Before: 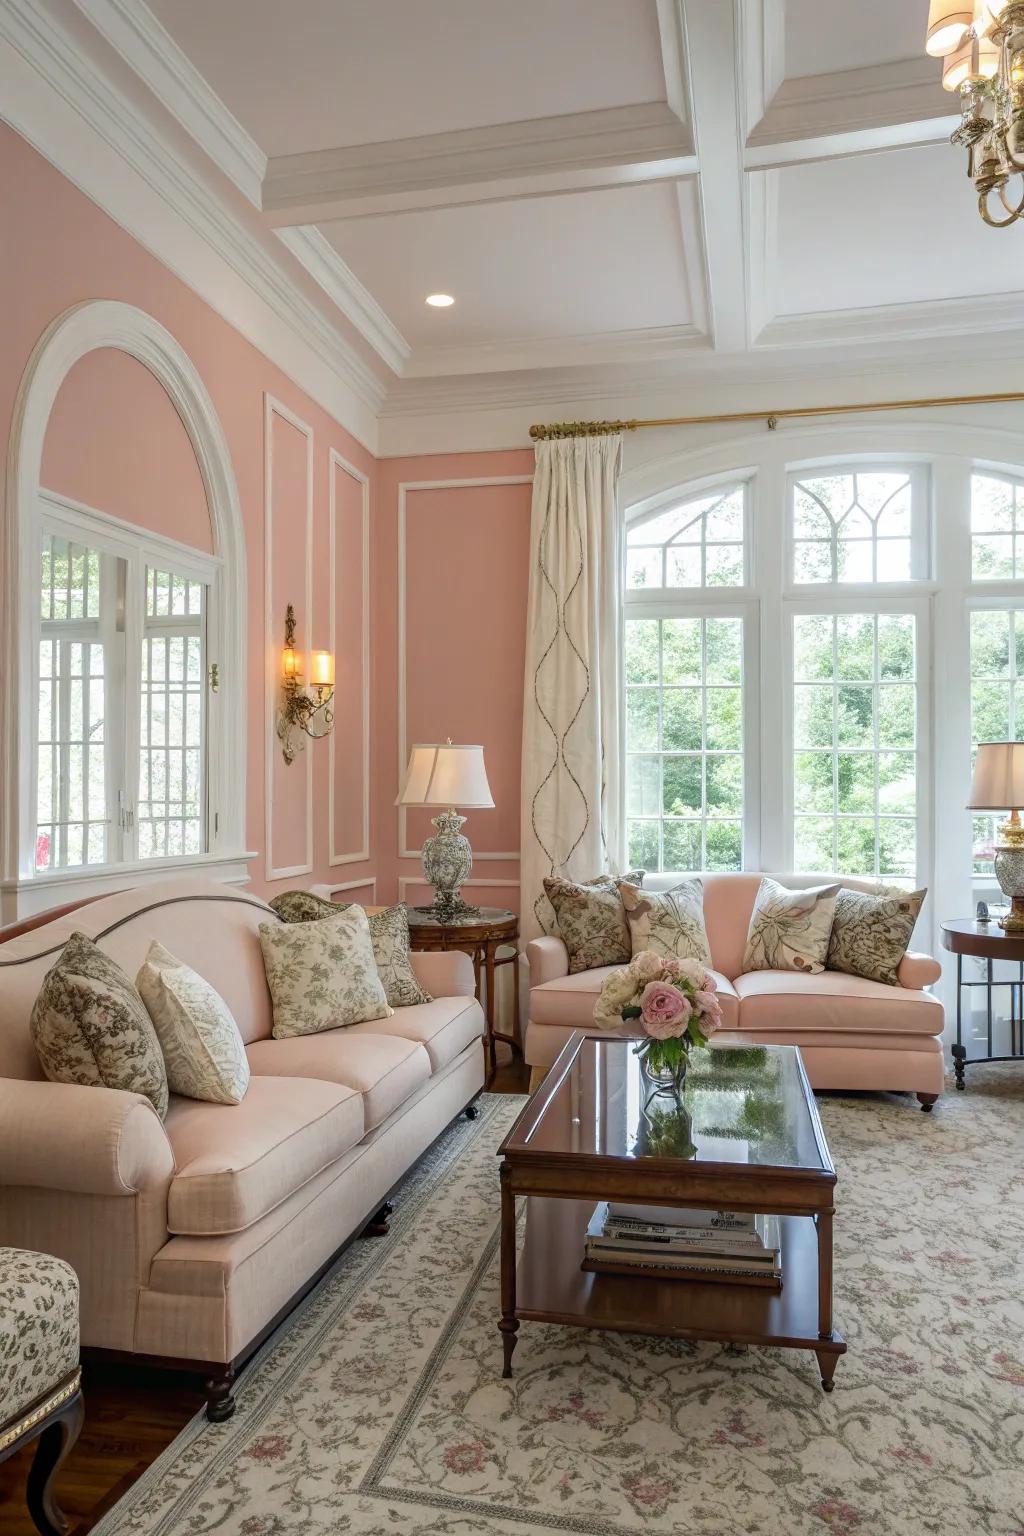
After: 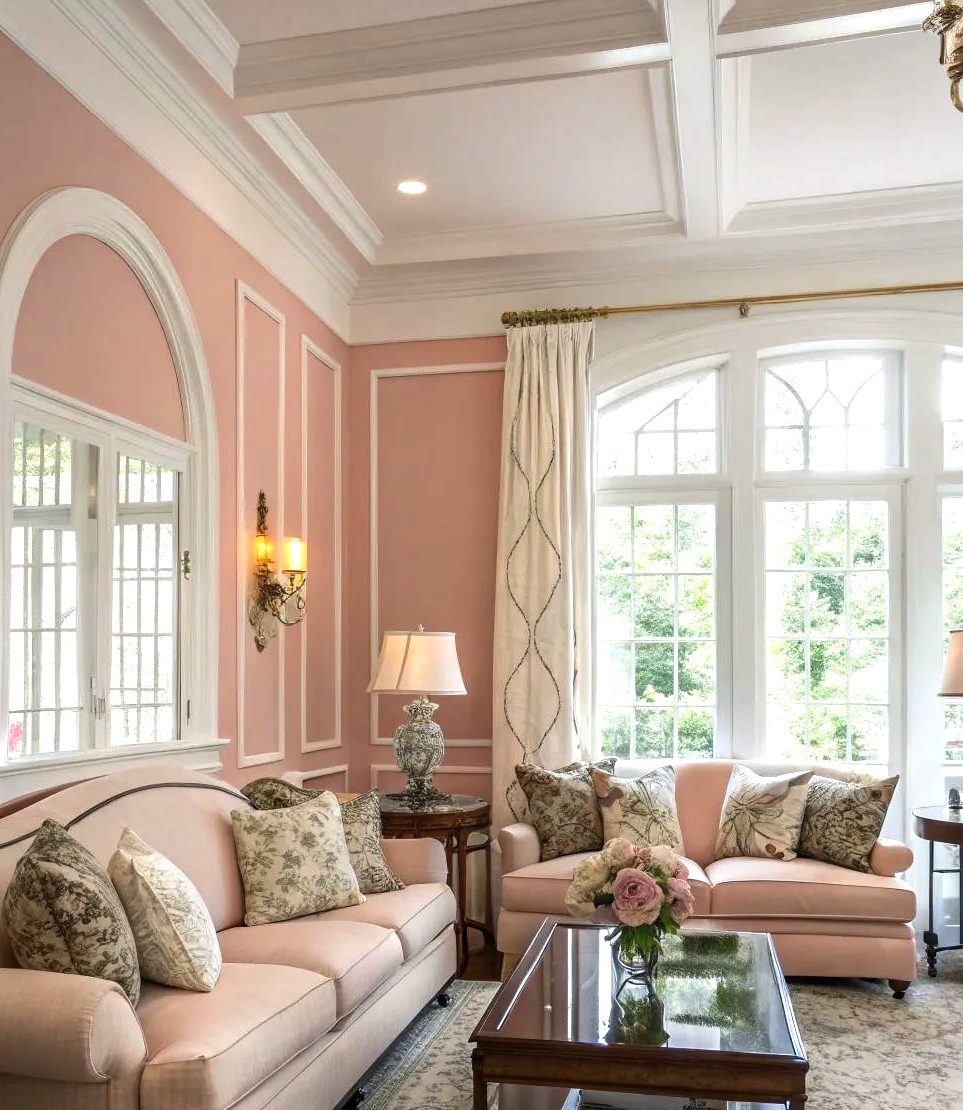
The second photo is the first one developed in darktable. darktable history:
crop: left 2.819%, top 7.37%, right 3.042%, bottom 20.315%
color balance rgb: shadows lift › hue 85.4°, highlights gain › chroma 1.021%, highlights gain › hue 52.4°, perceptual saturation grading › global saturation 3.126%, perceptual brilliance grading › global brilliance 14.783%, perceptual brilliance grading › shadows -35.704%, global vibrance 14.581%
